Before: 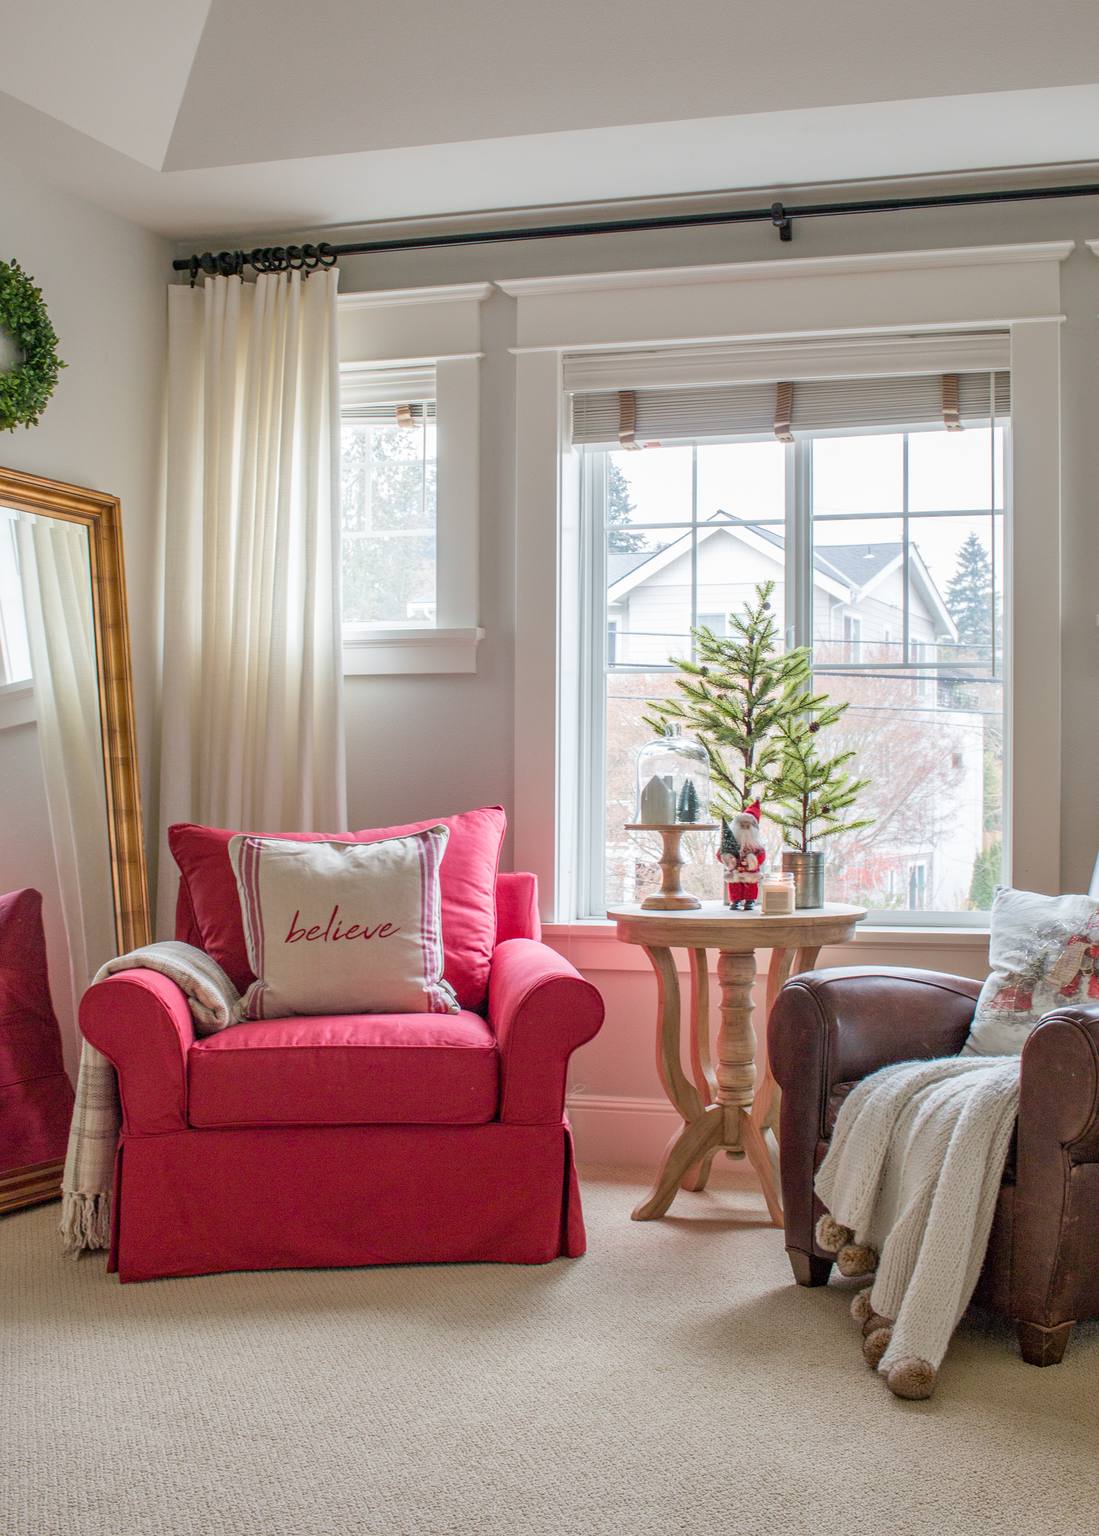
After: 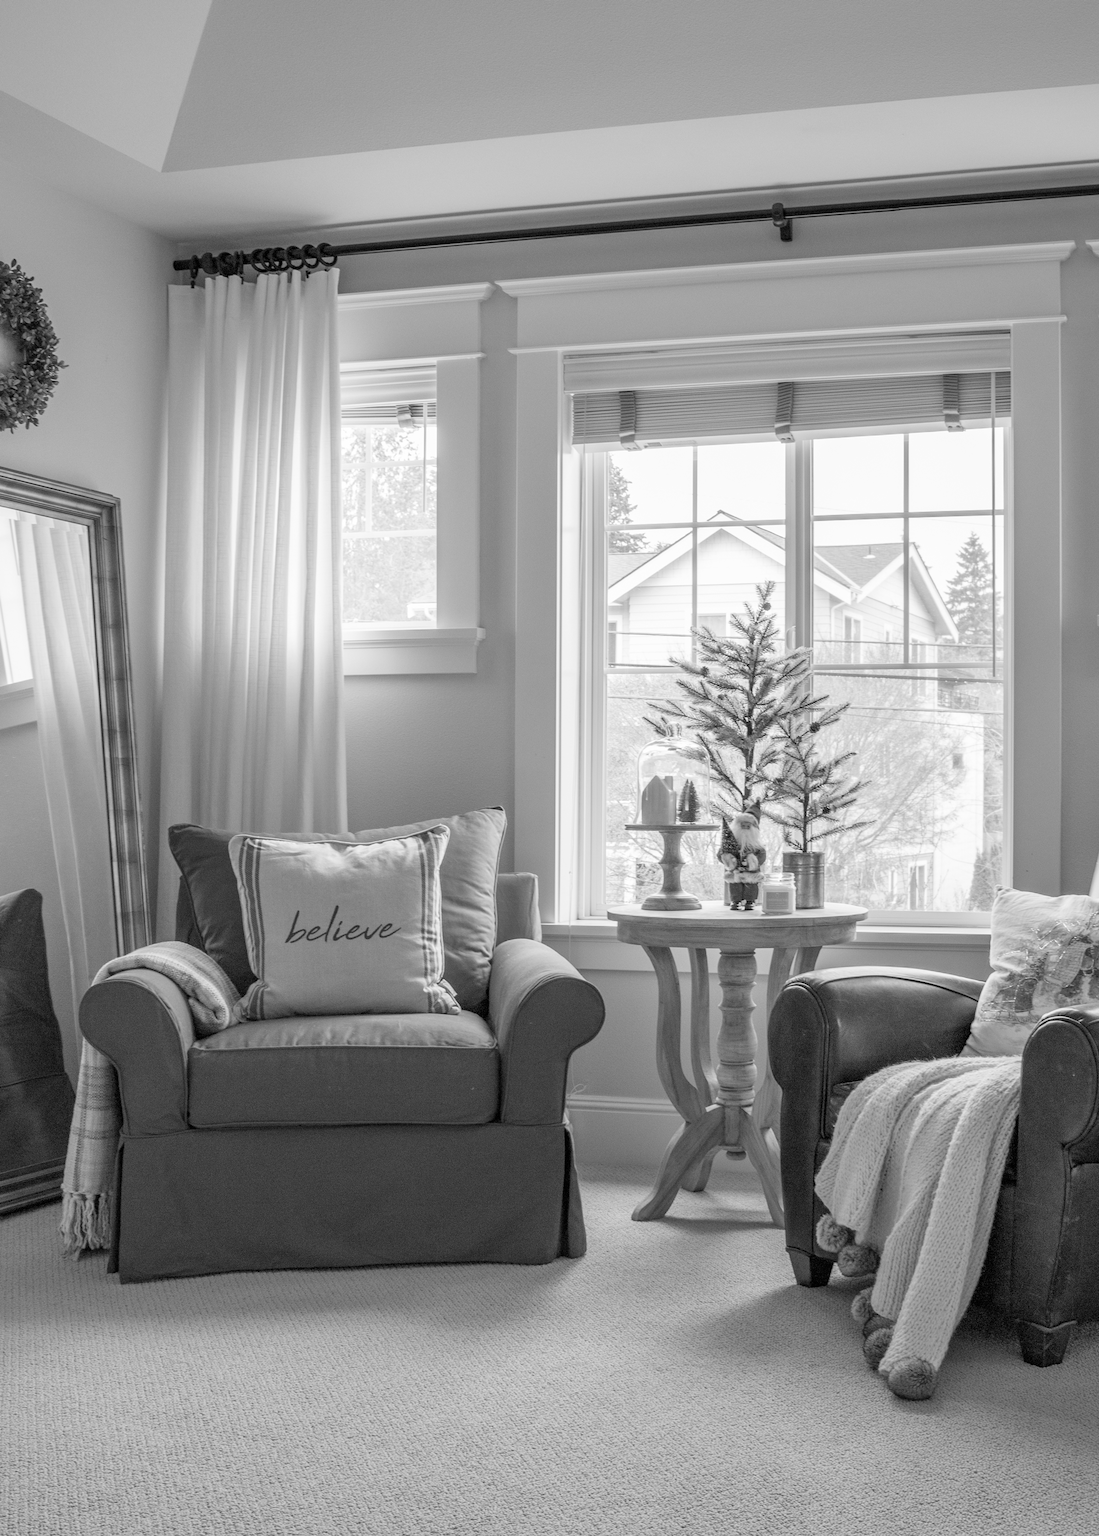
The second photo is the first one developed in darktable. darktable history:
color balance rgb: linear chroma grading › global chroma 15%, perceptual saturation grading › global saturation 30%
monochrome: on, module defaults
